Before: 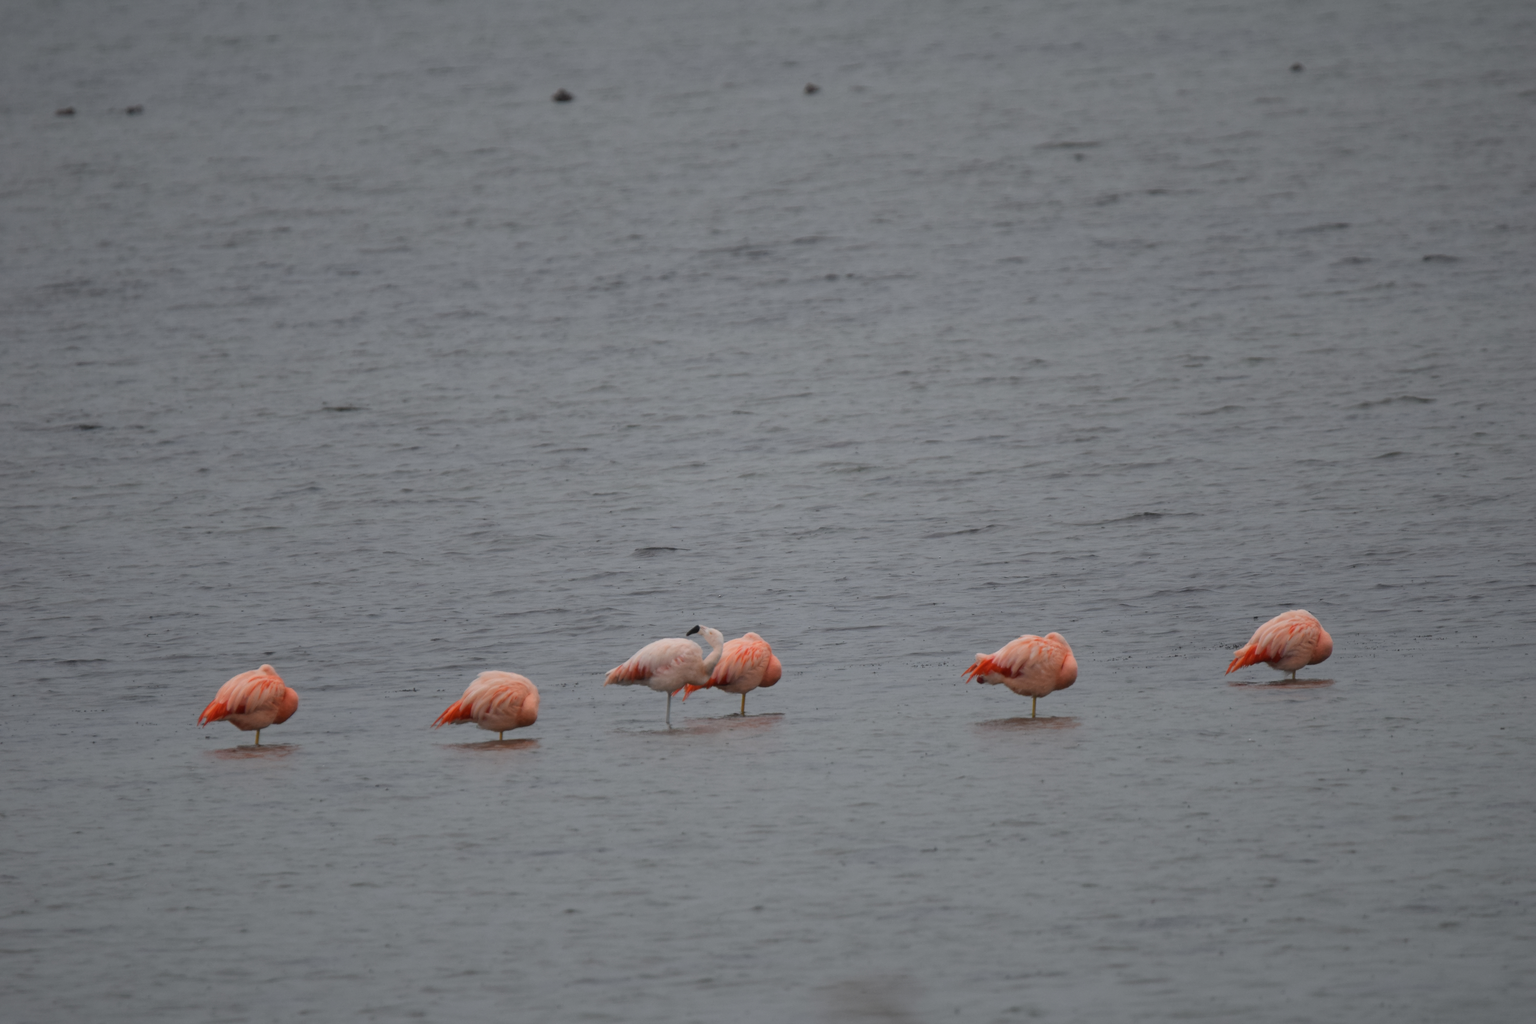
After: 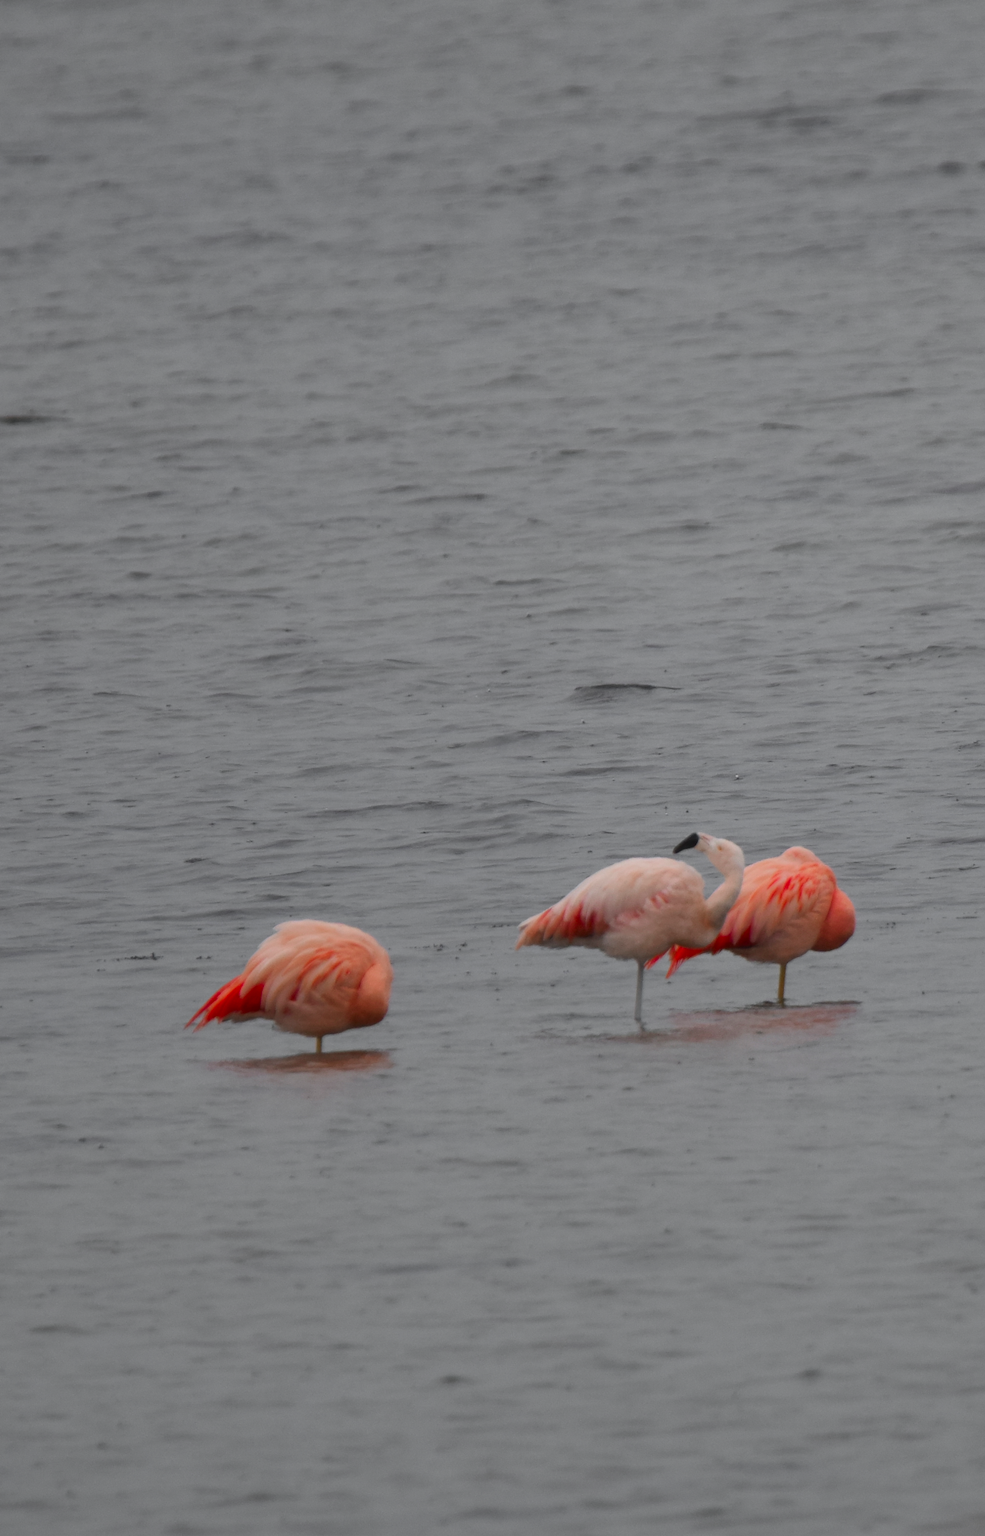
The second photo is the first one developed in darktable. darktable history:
crop and rotate: left 21.77%, top 18.528%, right 44.676%, bottom 2.997%
color zones: curves: ch0 [(0, 0.48) (0.209, 0.398) (0.305, 0.332) (0.429, 0.493) (0.571, 0.5) (0.714, 0.5) (0.857, 0.5) (1, 0.48)]; ch1 [(0, 0.736) (0.143, 0.625) (0.225, 0.371) (0.429, 0.256) (0.571, 0.241) (0.714, 0.213) (0.857, 0.48) (1, 0.736)]; ch2 [(0, 0.448) (0.143, 0.498) (0.286, 0.5) (0.429, 0.5) (0.571, 0.5) (0.714, 0.5) (0.857, 0.5) (1, 0.448)]
